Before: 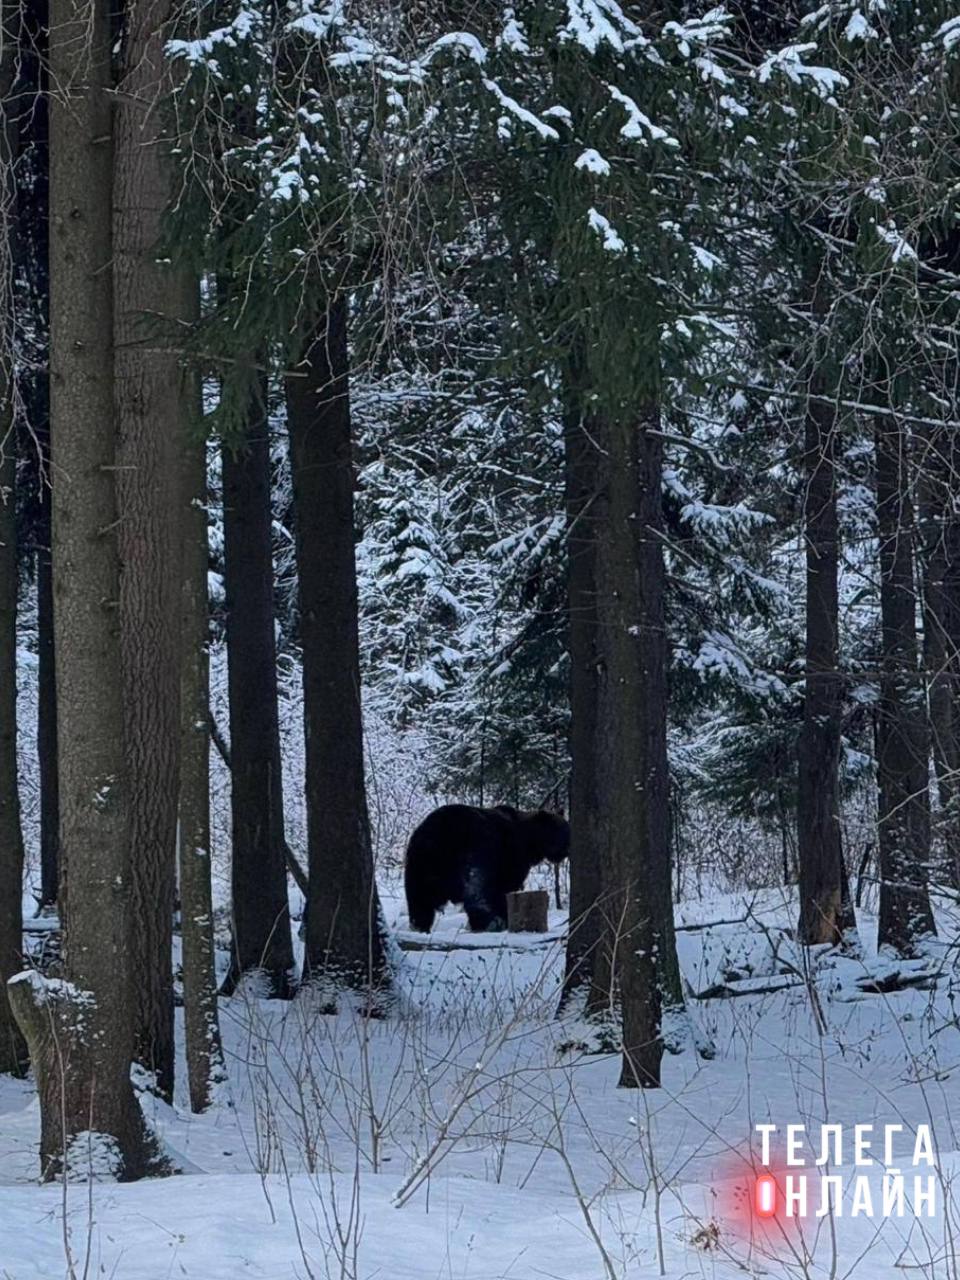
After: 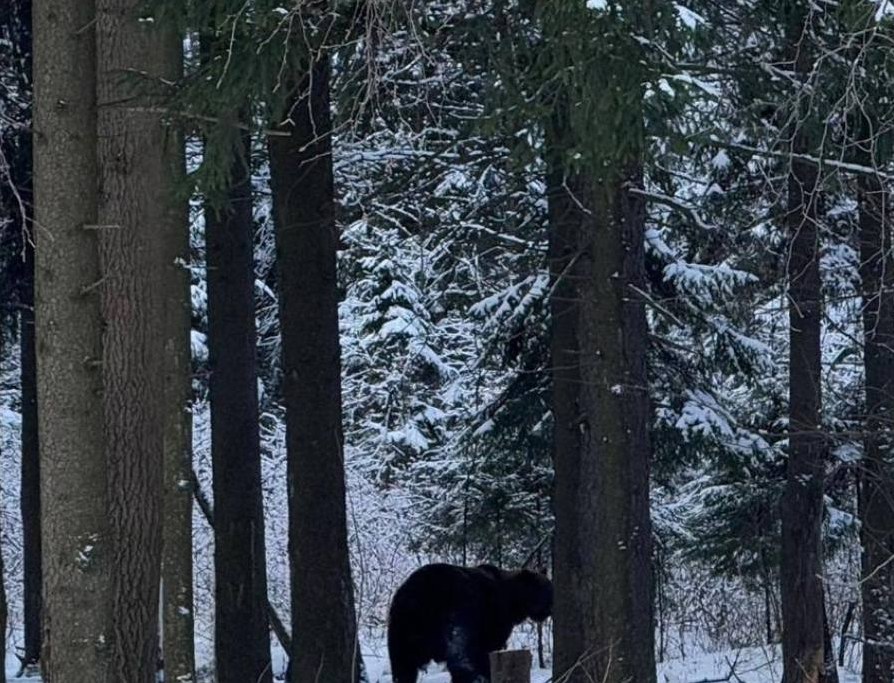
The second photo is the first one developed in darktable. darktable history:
crop: left 1.811%, top 18.834%, right 4.995%, bottom 27.803%
